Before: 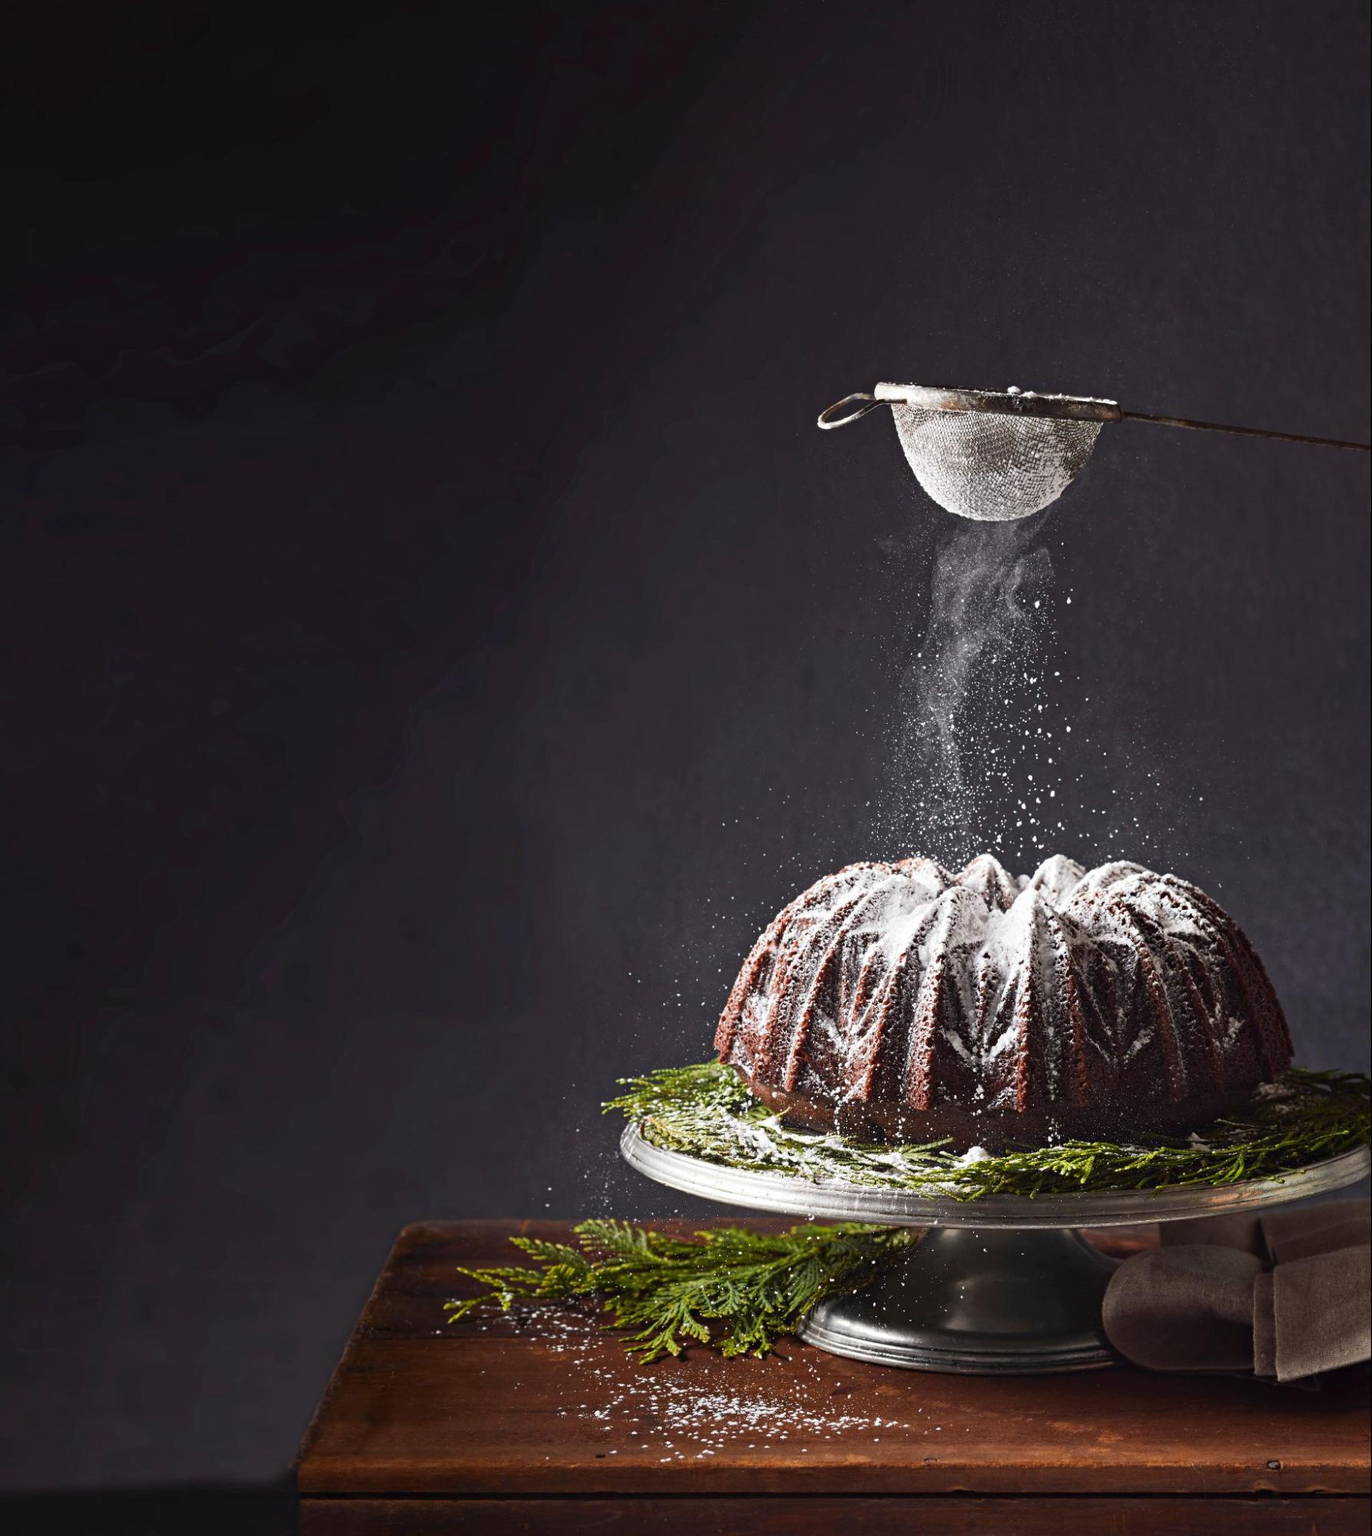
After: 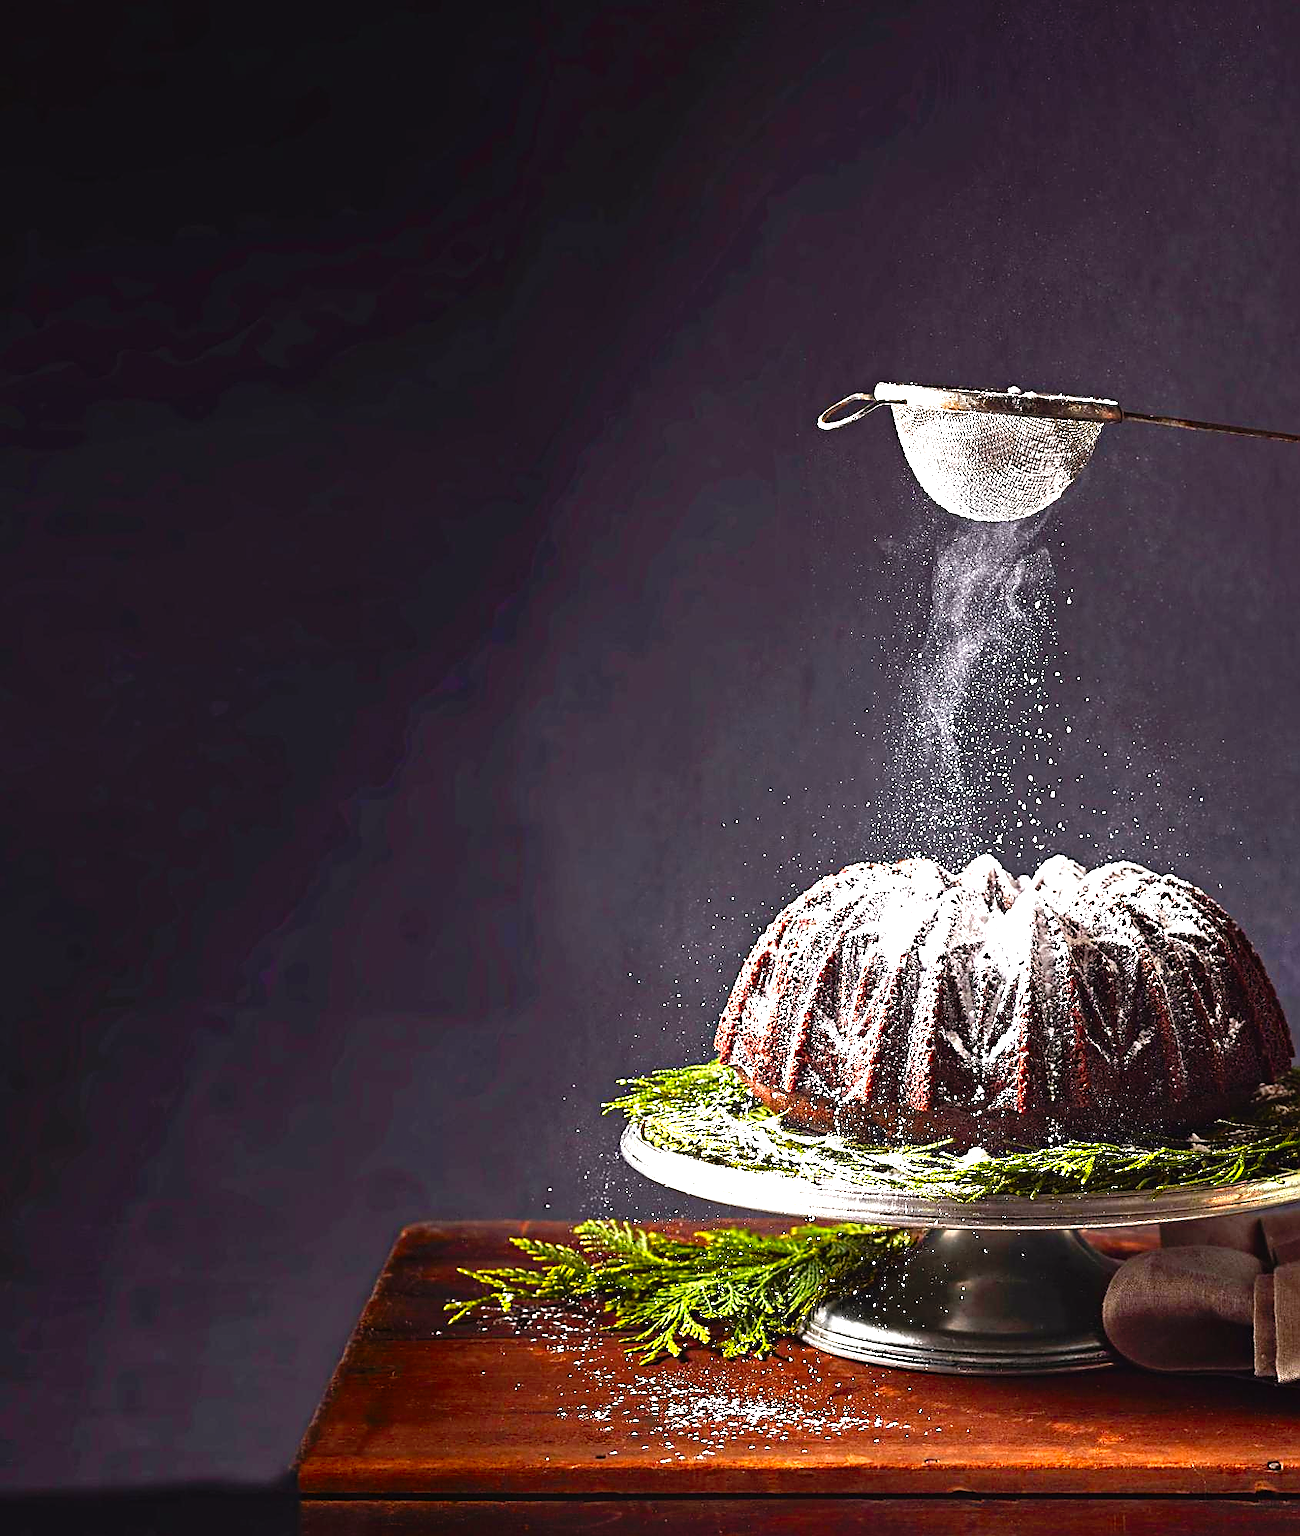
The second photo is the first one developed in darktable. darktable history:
crop and rotate: right 5.167%
sharpen: radius 1.4, amount 1.25, threshold 0.7
tone curve: curves: ch0 [(0, 0) (0.003, 0.001) (0.011, 0.004) (0.025, 0.011) (0.044, 0.021) (0.069, 0.028) (0.1, 0.036) (0.136, 0.051) (0.177, 0.085) (0.224, 0.127) (0.277, 0.193) (0.335, 0.266) (0.399, 0.338) (0.468, 0.419) (0.543, 0.504) (0.623, 0.593) (0.709, 0.689) (0.801, 0.784) (0.898, 0.888) (1, 1)], preserve colors none
exposure: black level correction 0, exposure 1.45 EV, compensate exposure bias true, compensate highlight preservation false
tone equalizer: on, module defaults
color zones: curves: ch0 [(0, 0.613) (0.01, 0.613) (0.245, 0.448) (0.498, 0.529) (0.642, 0.665) (0.879, 0.777) (0.99, 0.613)]; ch1 [(0, 0) (0.143, 0) (0.286, 0) (0.429, 0) (0.571, 0) (0.714, 0) (0.857, 0)], mix -131.09%
